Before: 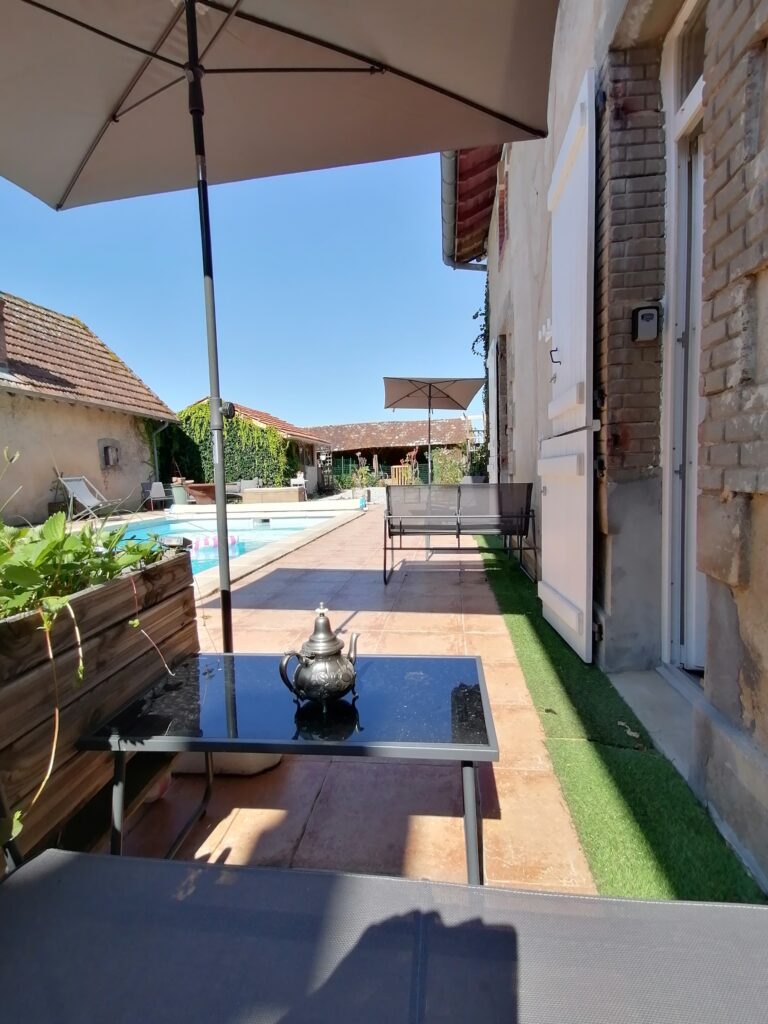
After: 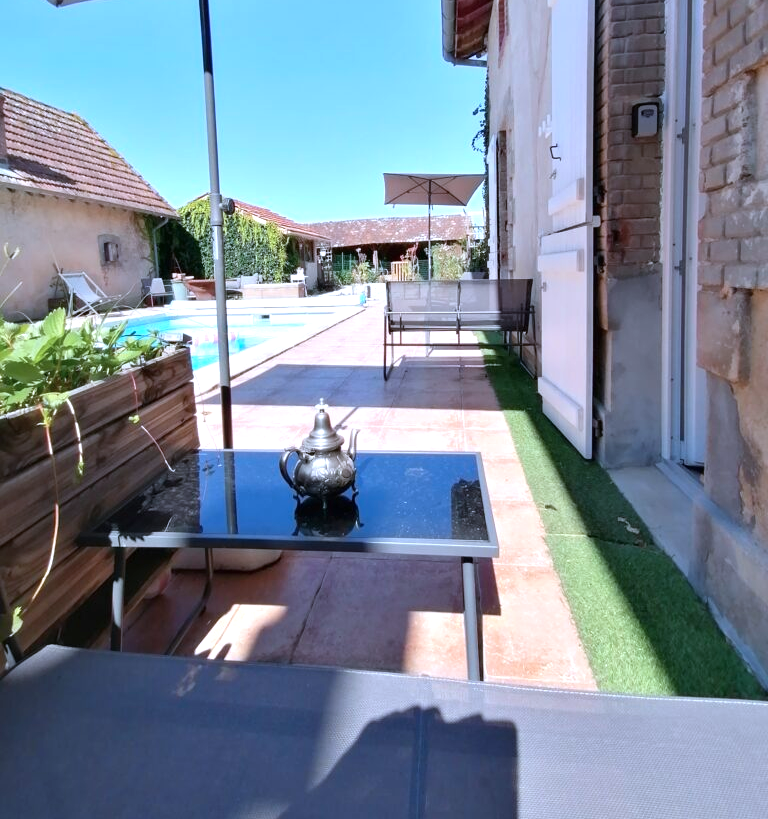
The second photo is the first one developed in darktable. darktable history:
crop and rotate: top 19.985%
color calibration: illuminant custom, x 0.347, y 0.365, temperature 4931.87 K
color correction: highlights a* -1.87, highlights b* -18.4
exposure: black level correction 0, exposure 0.499 EV, compensate highlight preservation false
